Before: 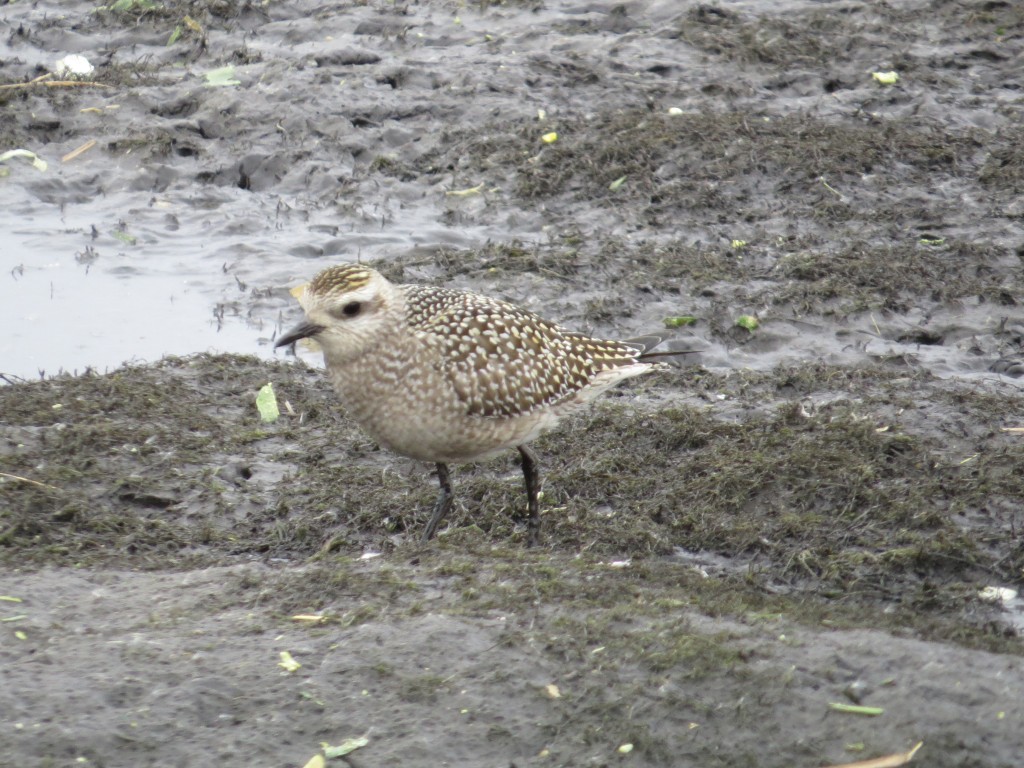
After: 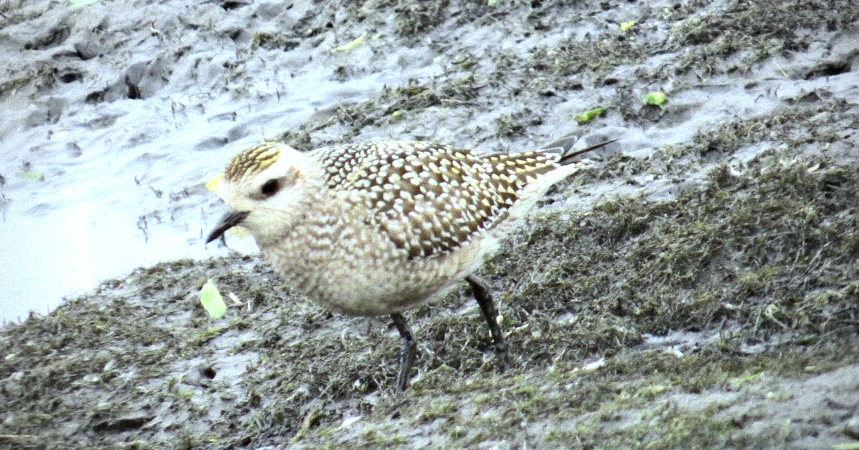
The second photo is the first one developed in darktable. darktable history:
haze removal: compatibility mode true, adaptive false
white balance: red 0.925, blue 1.046
grain: mid-tones bias 0%
contrast brightness saturation: contrast 0.2, brightness 0.16, saturation 0.22
tone equalizer: -8 EV -0.75 EV, -7 EV -0.7 EV, -6 EV -0.6 EV, -5 EV -0.4 EV, -3 EV 0.4 EV, -2 EV 0.6 EV, -1 EV 0.7 EV, +0 EV 0.75 EV, edges refinement/feathering 500, mask exposure compensation -1.57 EV, preserve details no
crop: left 3.305%, top 6.436%, right 6.389%, bottom 3.258%
vignetting: unbound false
rotate and perspective: rotation -14.8°, crop left 0.1, crop right 0.903, crop top 0.25, crop bottom 0.748
